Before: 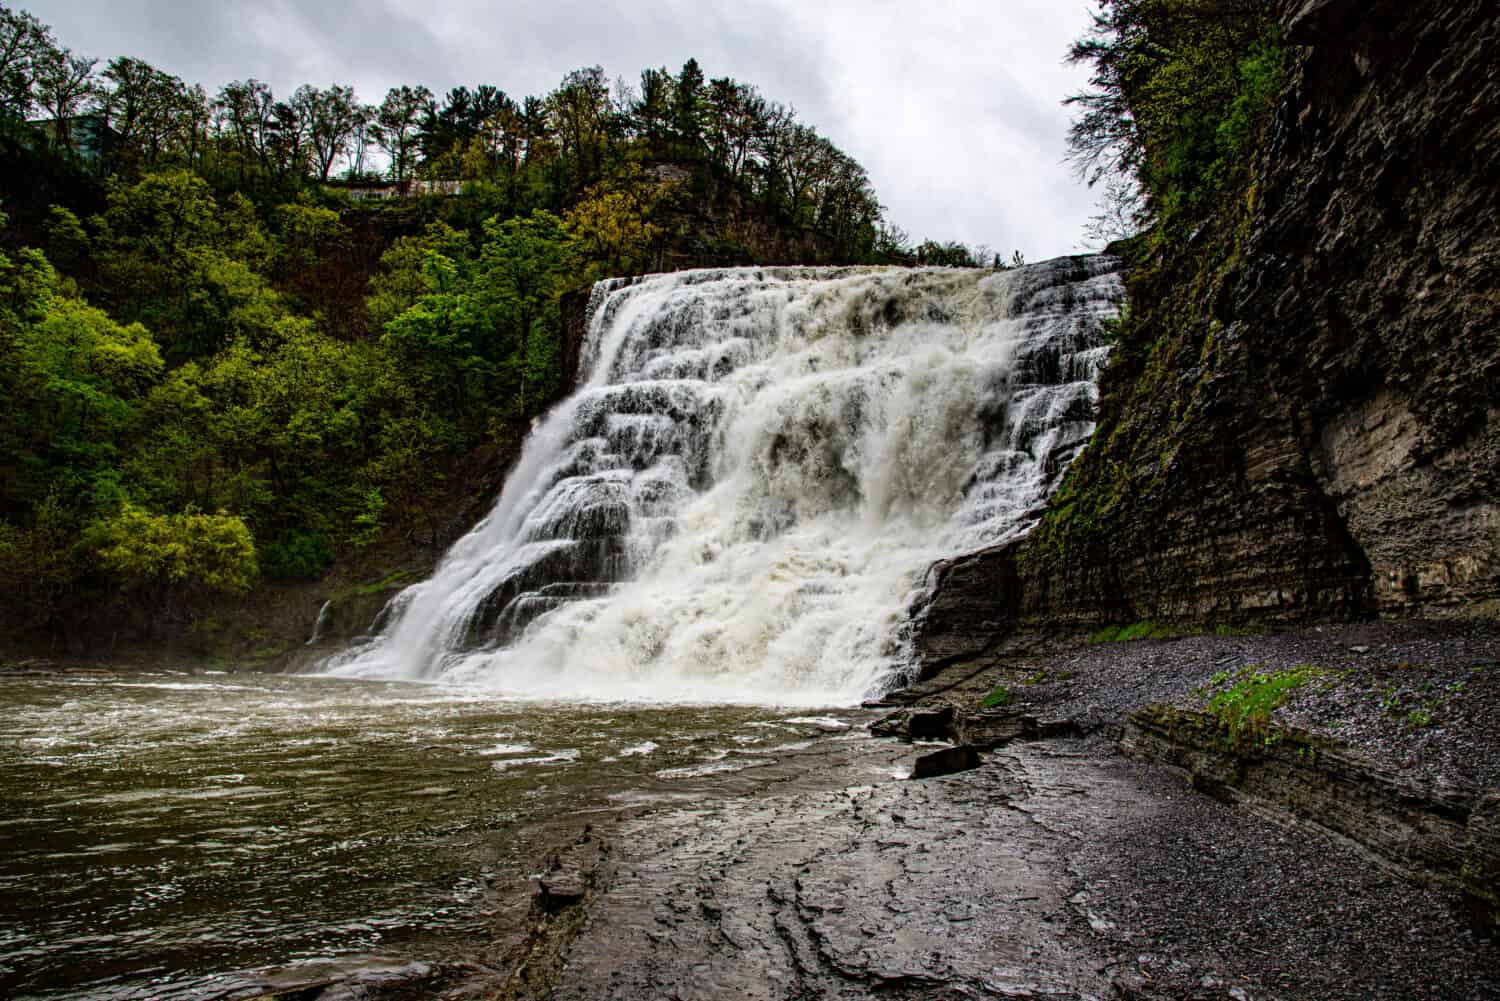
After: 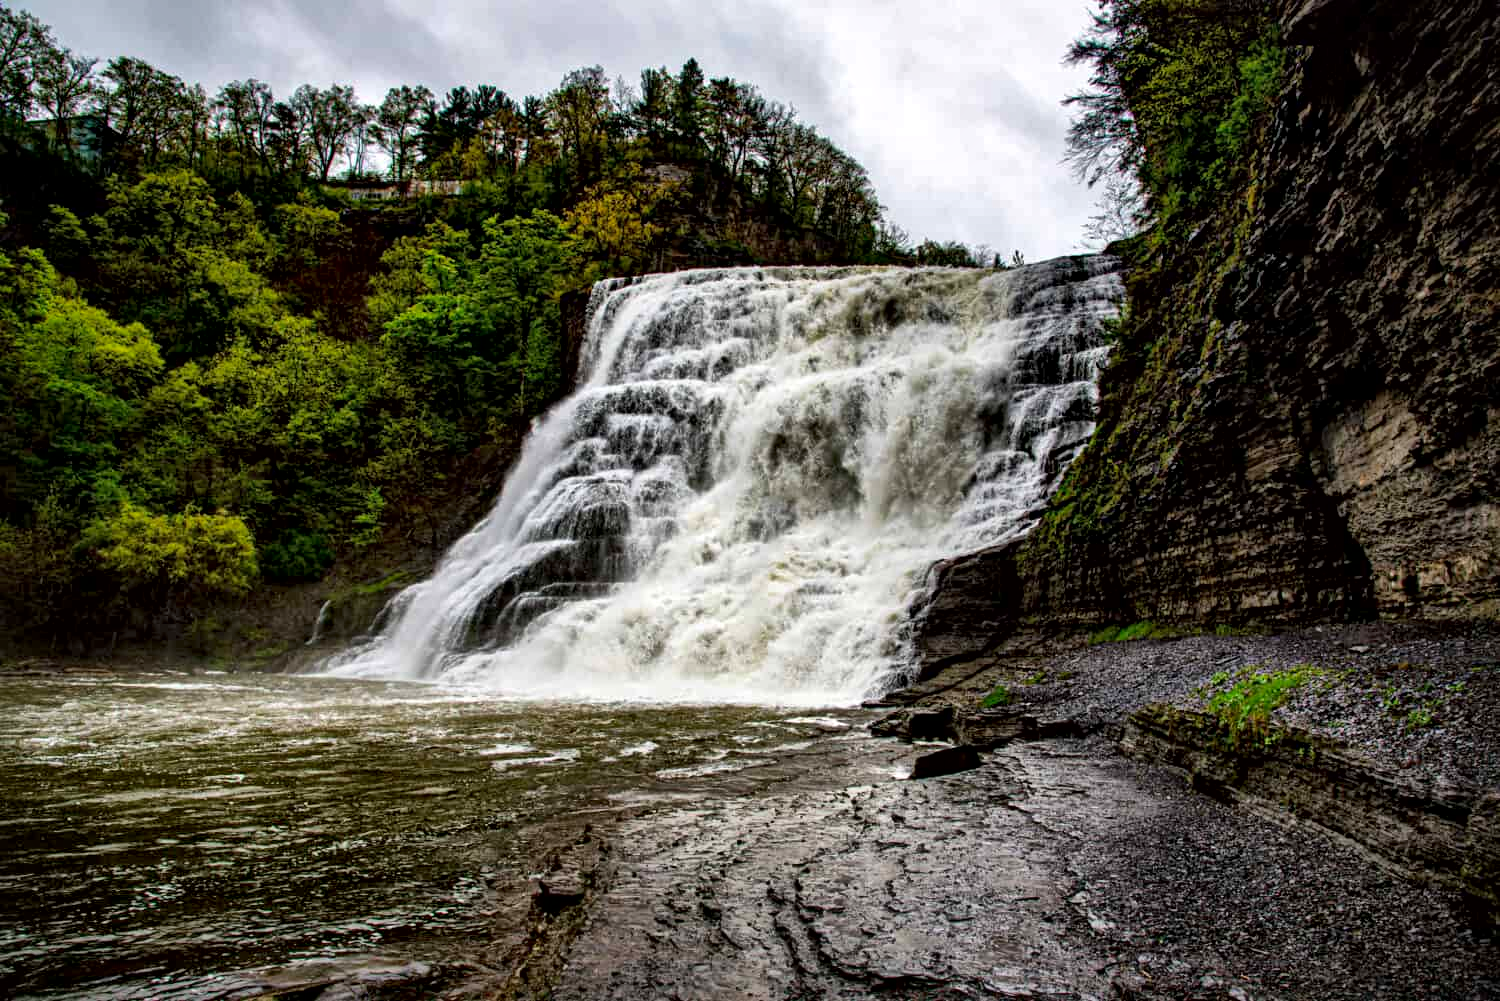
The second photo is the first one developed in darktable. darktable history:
local contrast: mode bilateral grid, contrast 20, coarseness 50, detail 171%, midtone range 0.2
contrast brightness saturation: saturation 0.18
